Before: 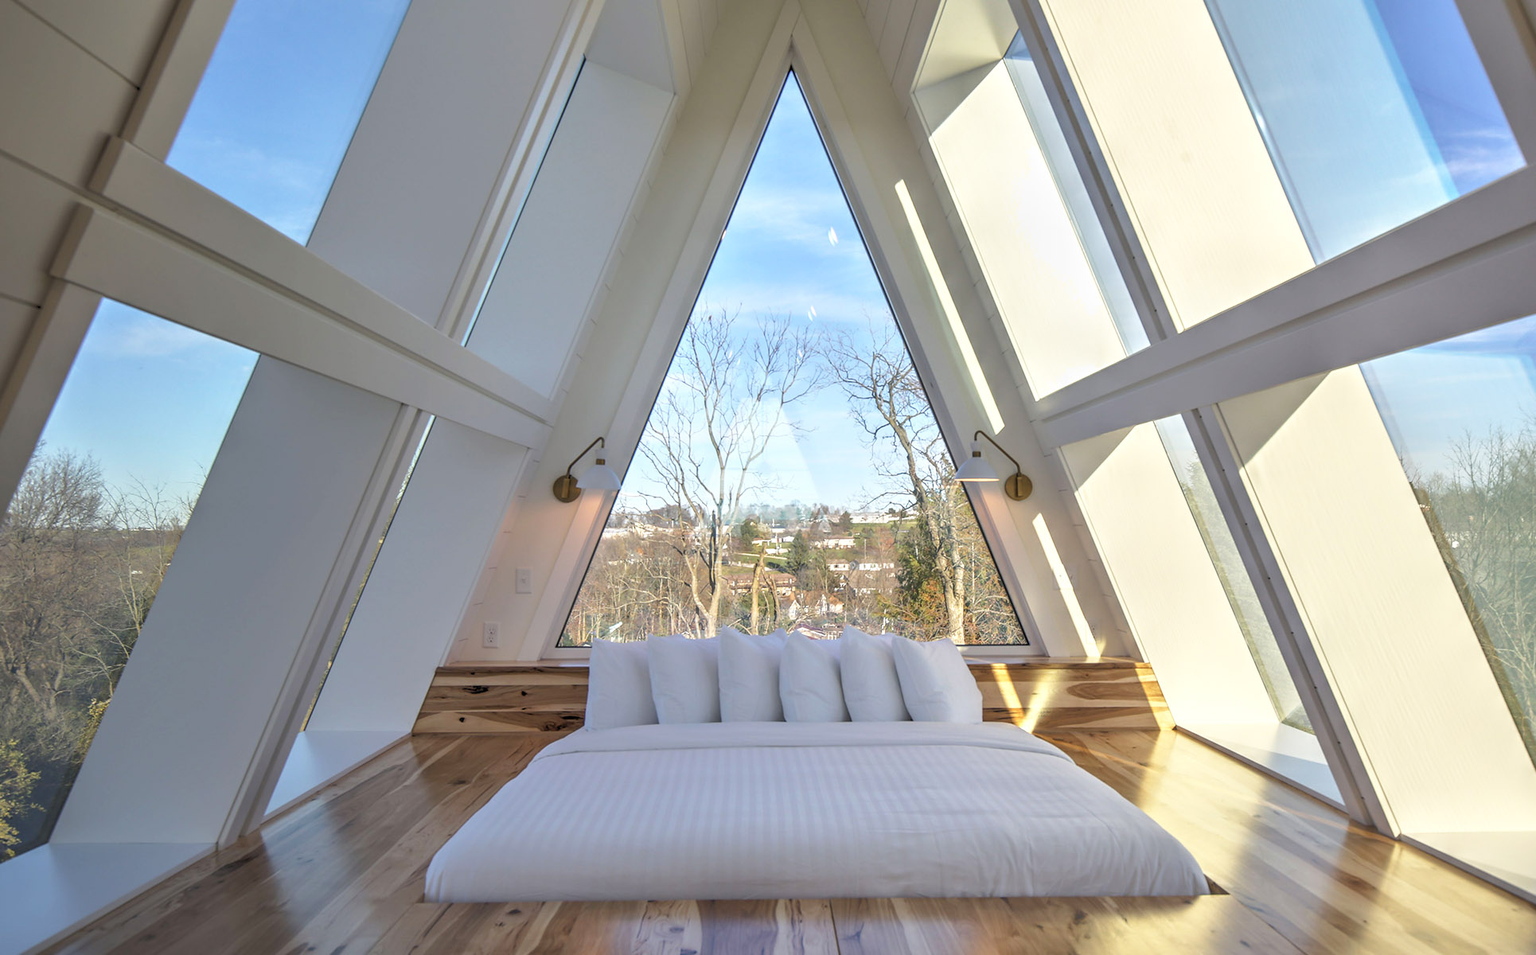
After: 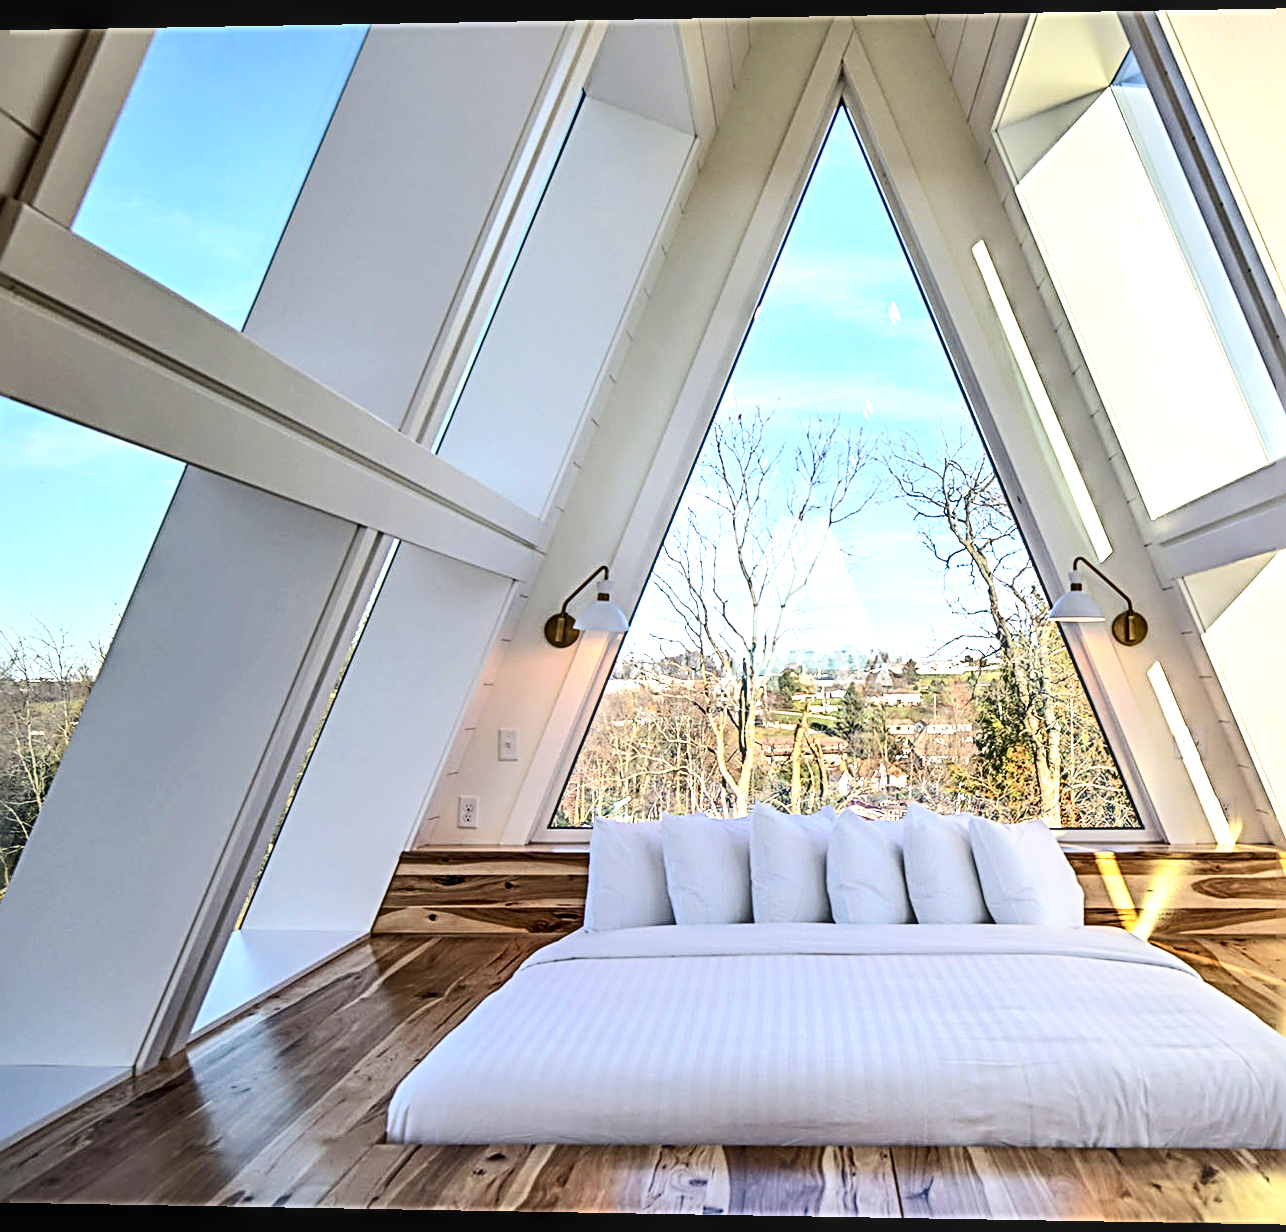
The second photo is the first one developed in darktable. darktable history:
sharpen: radius 3.69, amount 0.928
local contrast: on, module defaults
rotate and perspective: lens shift (horizontal) -0.055, automatic cropping off
crop and rotate: left 6.617%, right 26.717%
exposure: exposure 0.566 EV, compensate highlight preservation false
contrast brightness saturation: contrast 0.32, brightness -0.08, saturation 0.17
